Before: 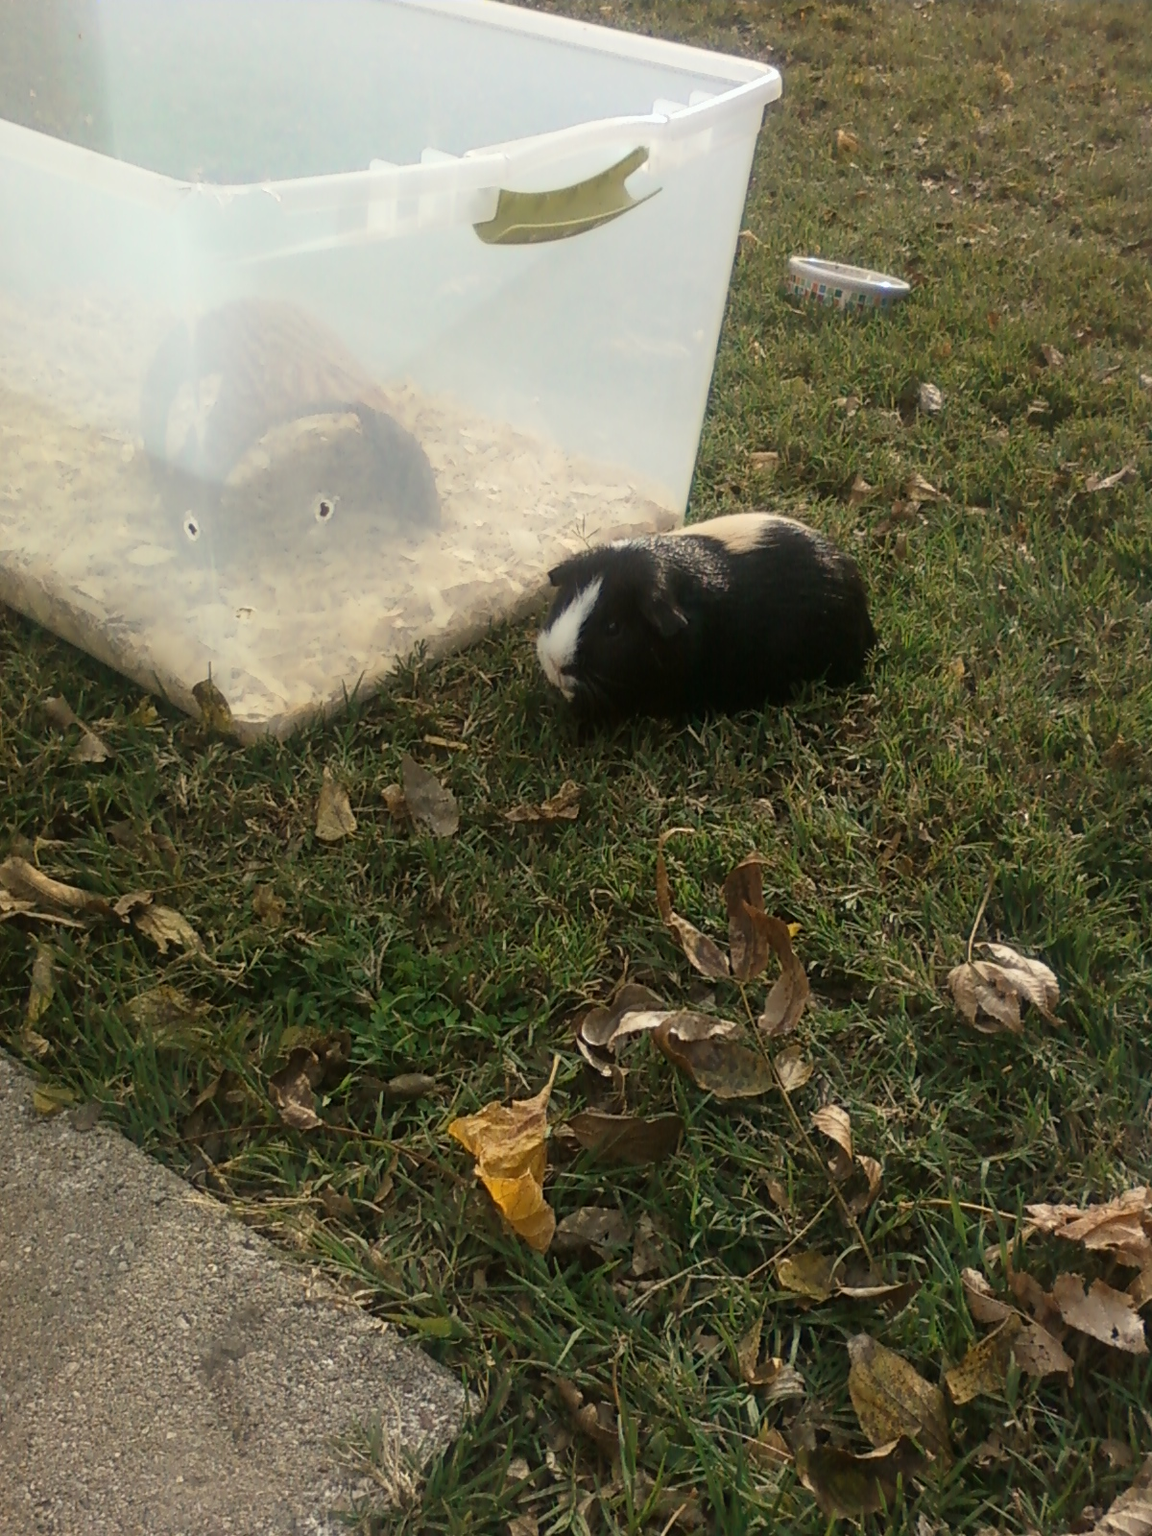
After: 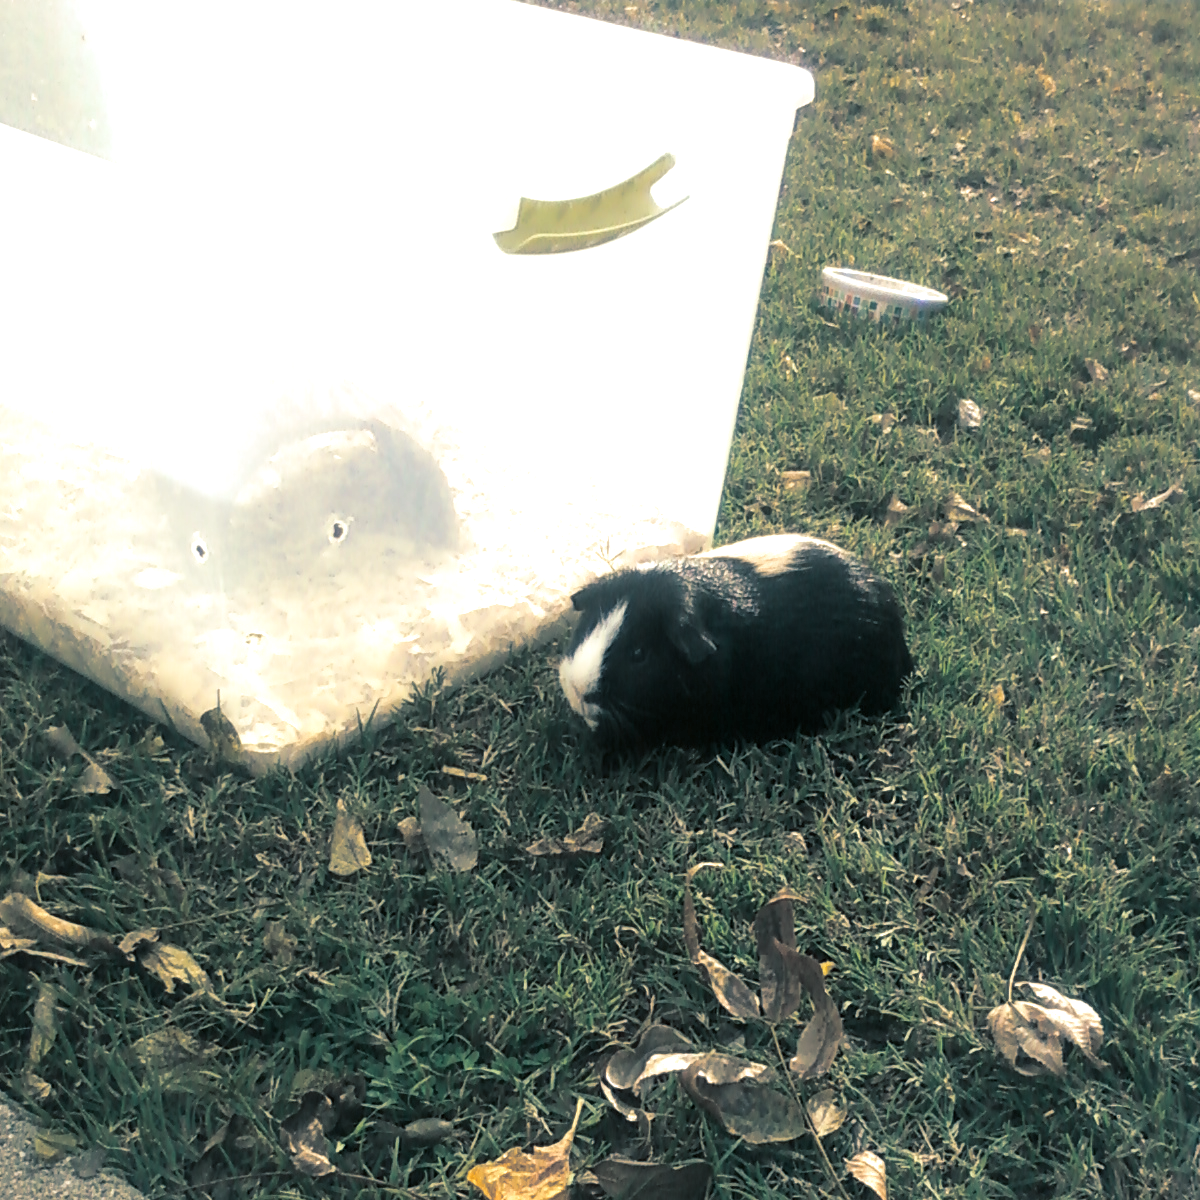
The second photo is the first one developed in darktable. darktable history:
exposure: black level correction 0.001, exposure 0.955 EV, compensate exposure bias true, compensate highlight preservation false
crop: bottom 24.967%
split-toning: shadows › hue 205.2°, shadows › saturation 0.43, highlights › hue 54°, highlights › saturation 0.54
